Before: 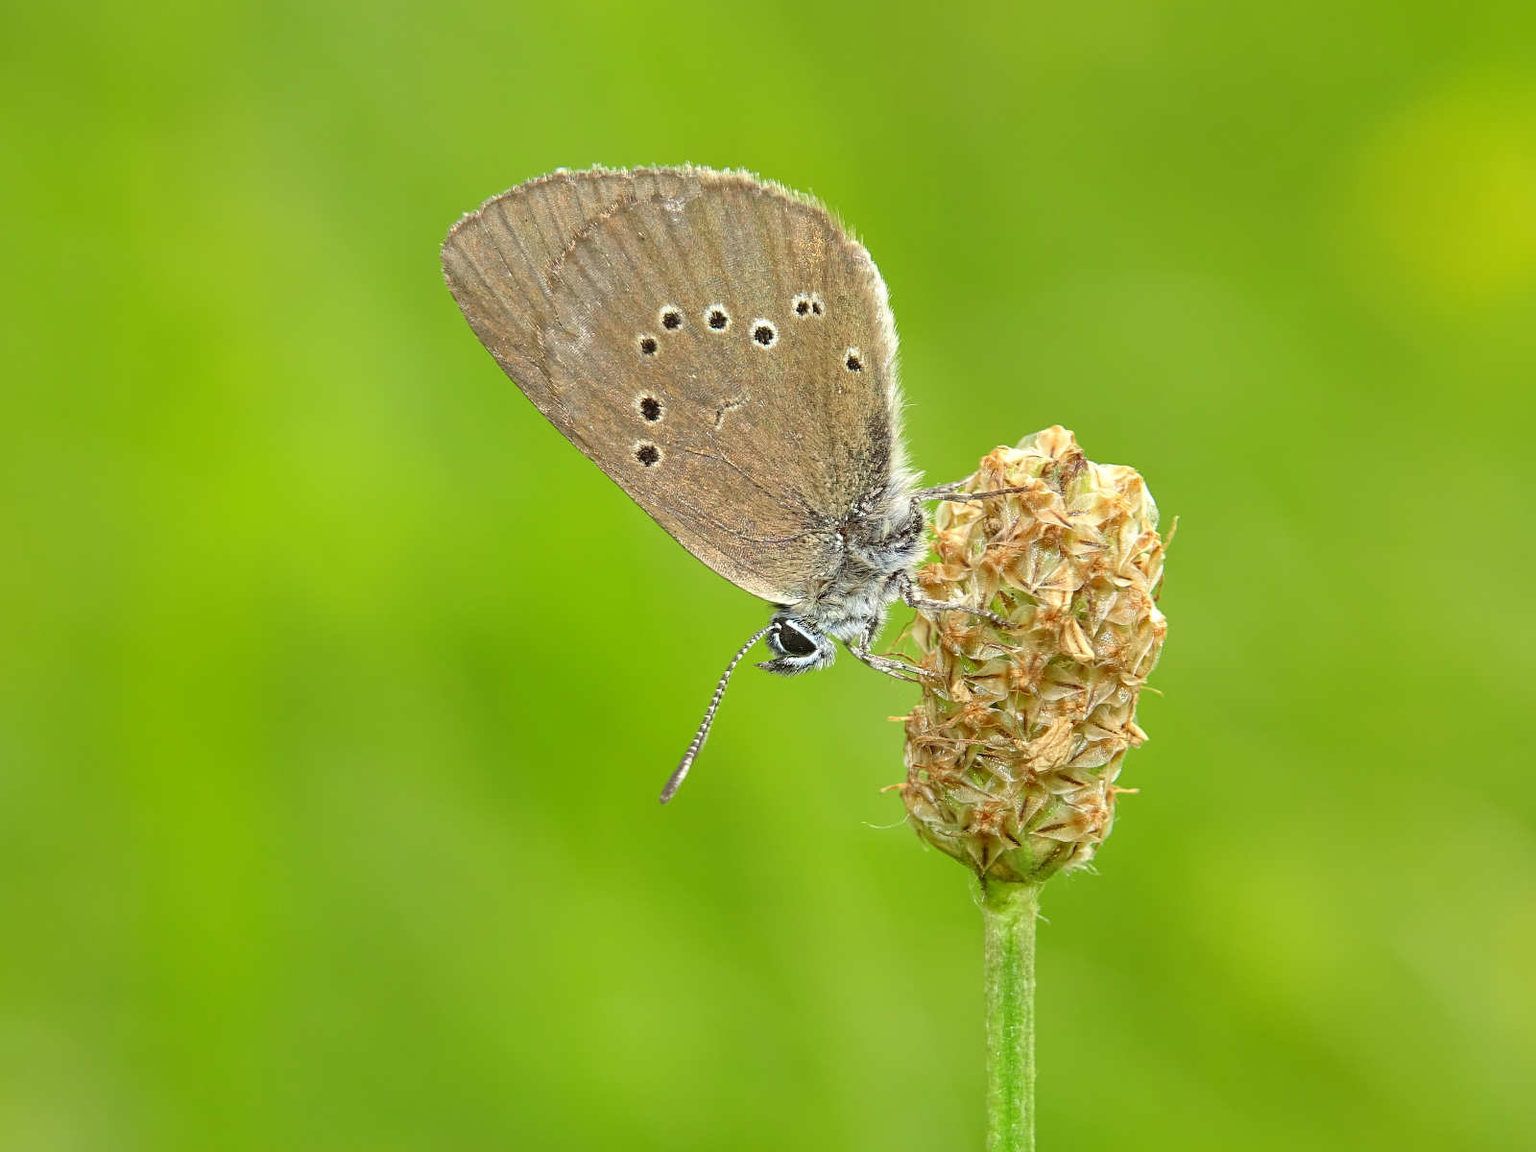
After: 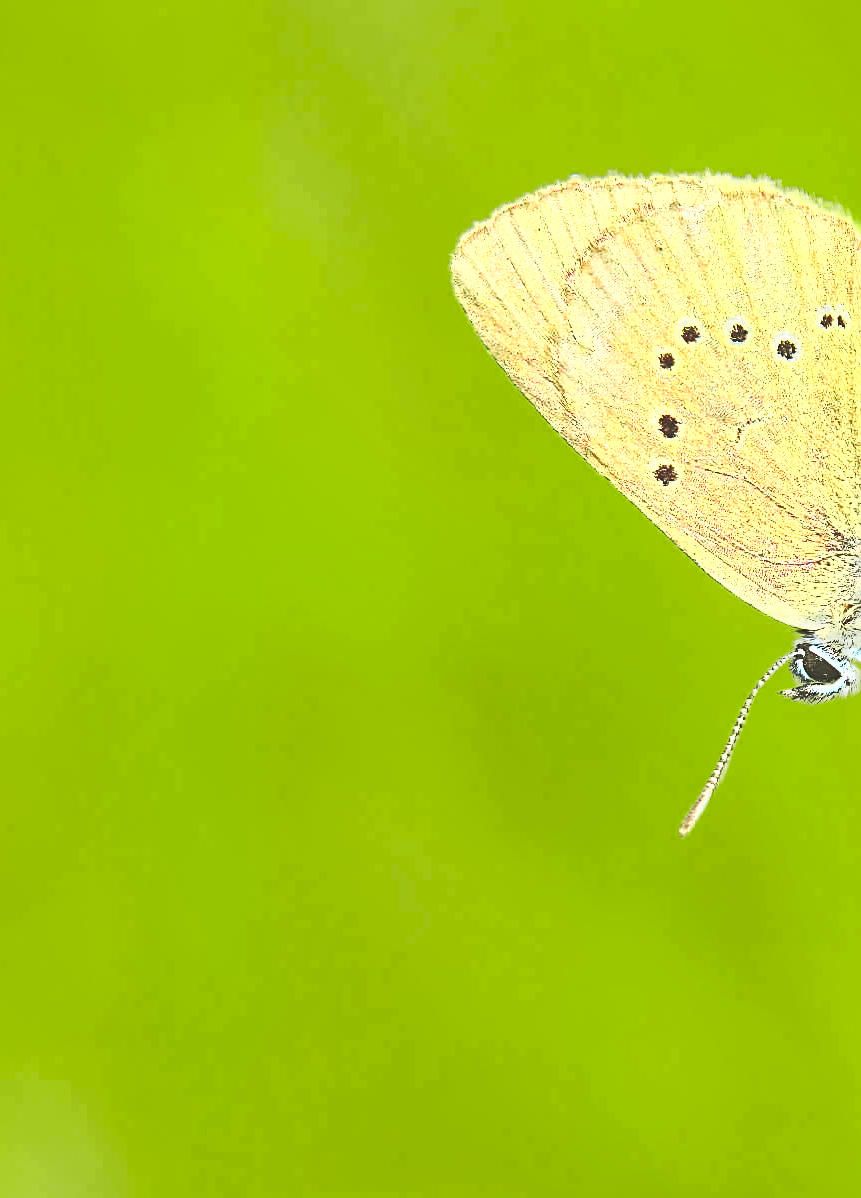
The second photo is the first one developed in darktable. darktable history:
exposure: black level correction -0.028, compensate highlight preservation false
crop: left 0.587%, right 45.588%, bottom 0.086%
sharpen: on, module defaults
color zones: curves: ch0 [(0, 0.533) (0.126, 0.533) (0.234, 0.533) (0.368, 0.357) (0.5, 0.5) (0.625, 0.5) (0.74, 0.637) (0.875, 0.5)]; ch1 [(0.004, 0.708) (0.129, 0.662) (0.25, 0.5) (0.375, 0.331) (0.496, 0.396) (0.625, 0.649) (0.739, 0.26) (0.875, 0.5) (1, 0.478)]; ch2 [(0, 0.409) (0.132, 0.403) (0.236, 0.558) (0.379, 0.448) (0.5, 0.5) (0.625, 0.5) (0.691, 0.39) (0.875, 0.5)]
contrast brightness saturation: contrast 1, brightness 1, saturation 1
filmic rgb: black relative exposure -7.65 EV, white relative exposure 4.56 EV, hardness 3.61
velvia: on, module defaults
